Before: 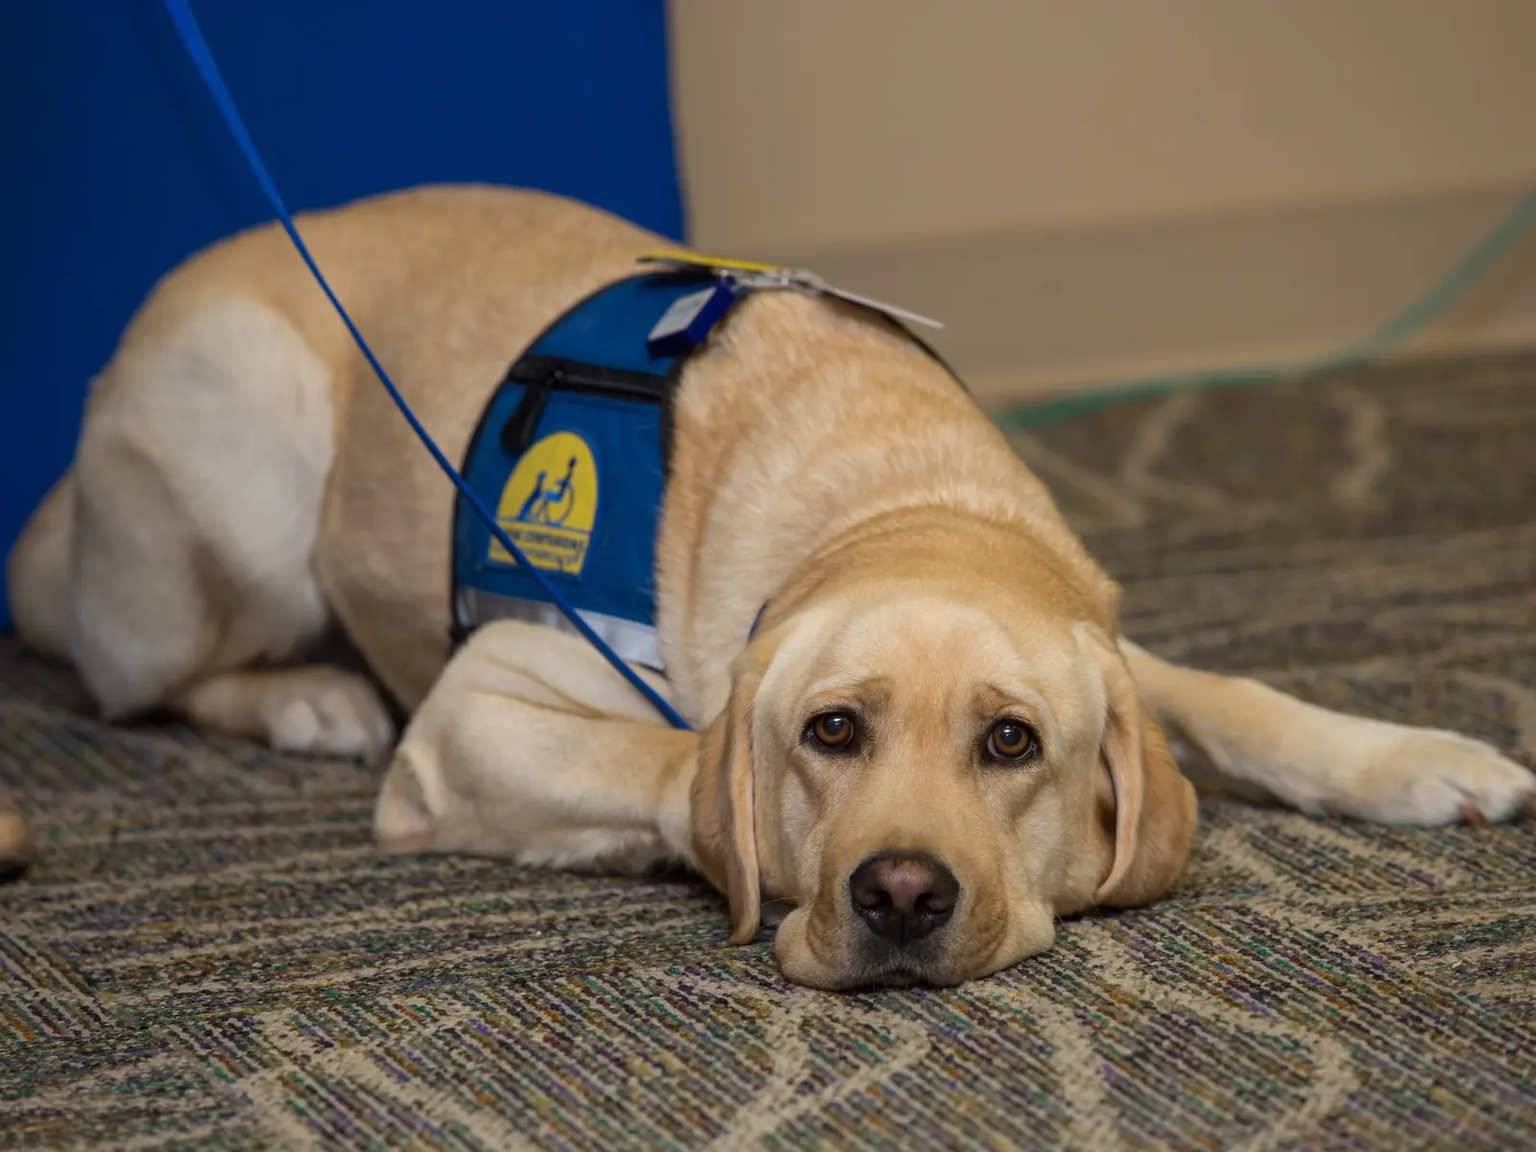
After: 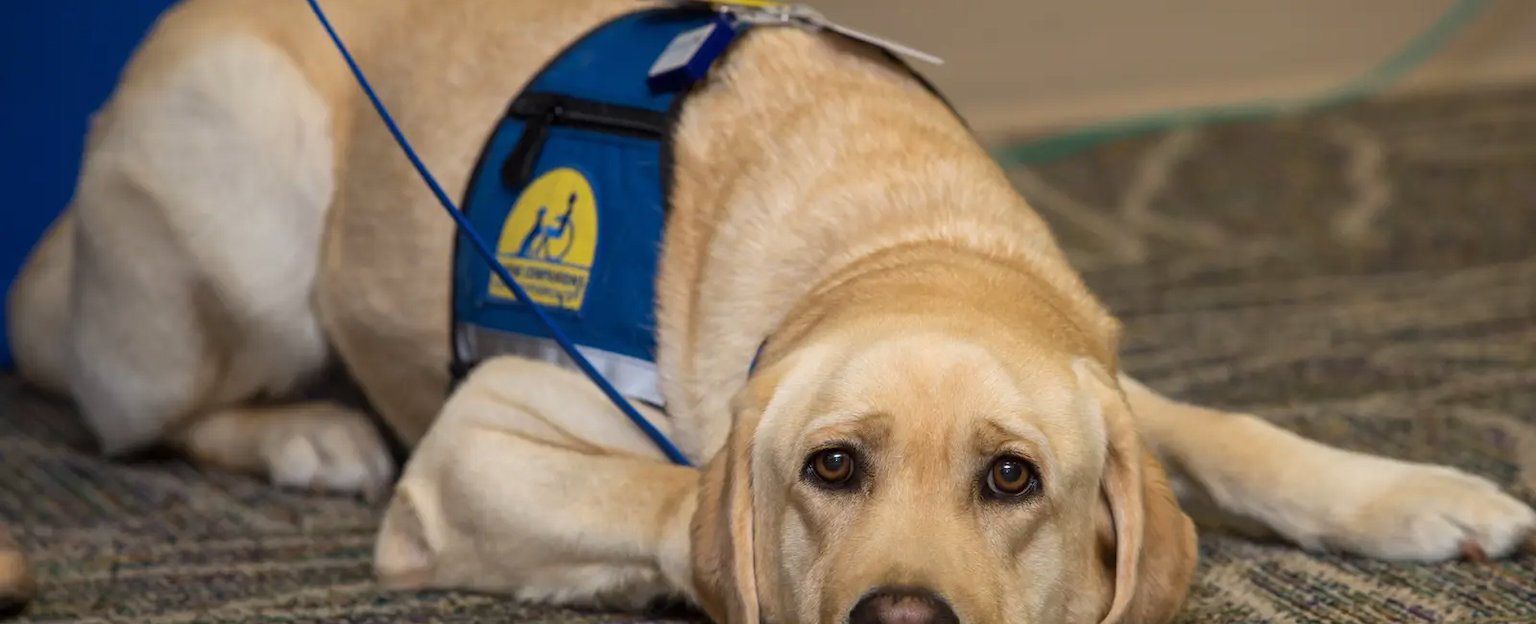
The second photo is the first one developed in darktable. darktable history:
crop and rotate: top 22.99%, bottom 22.788%
exposure: exposure -0.491 EV
base curve: curves: ch0 [(0, 0) (0.557, 0.834) (1, 1)]
